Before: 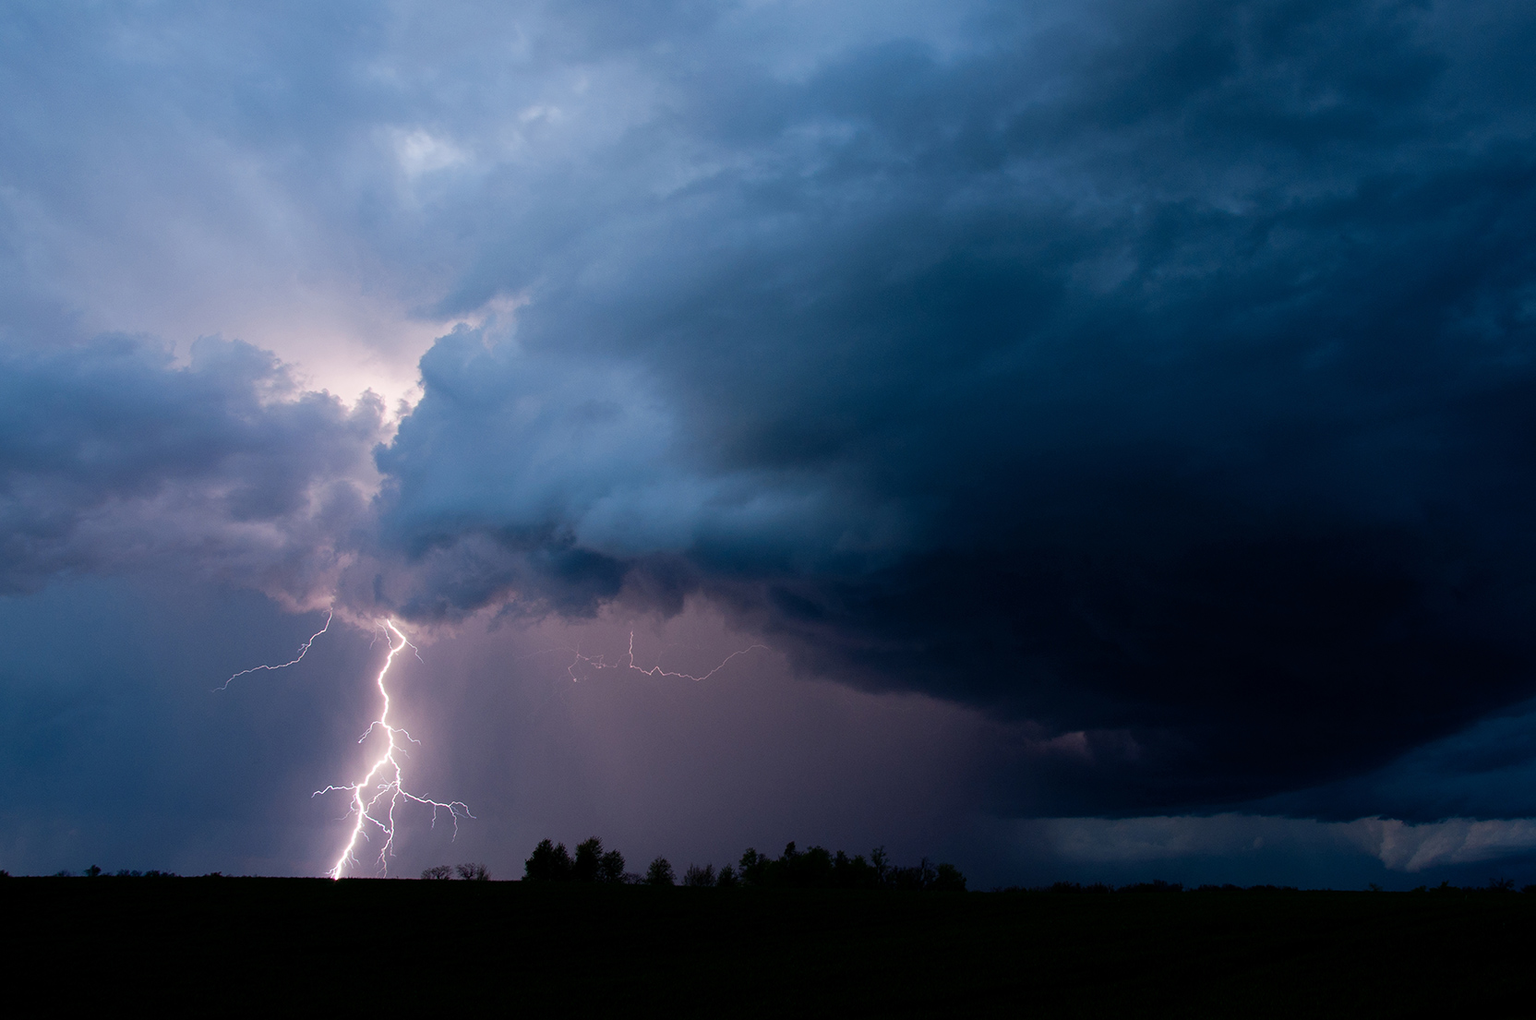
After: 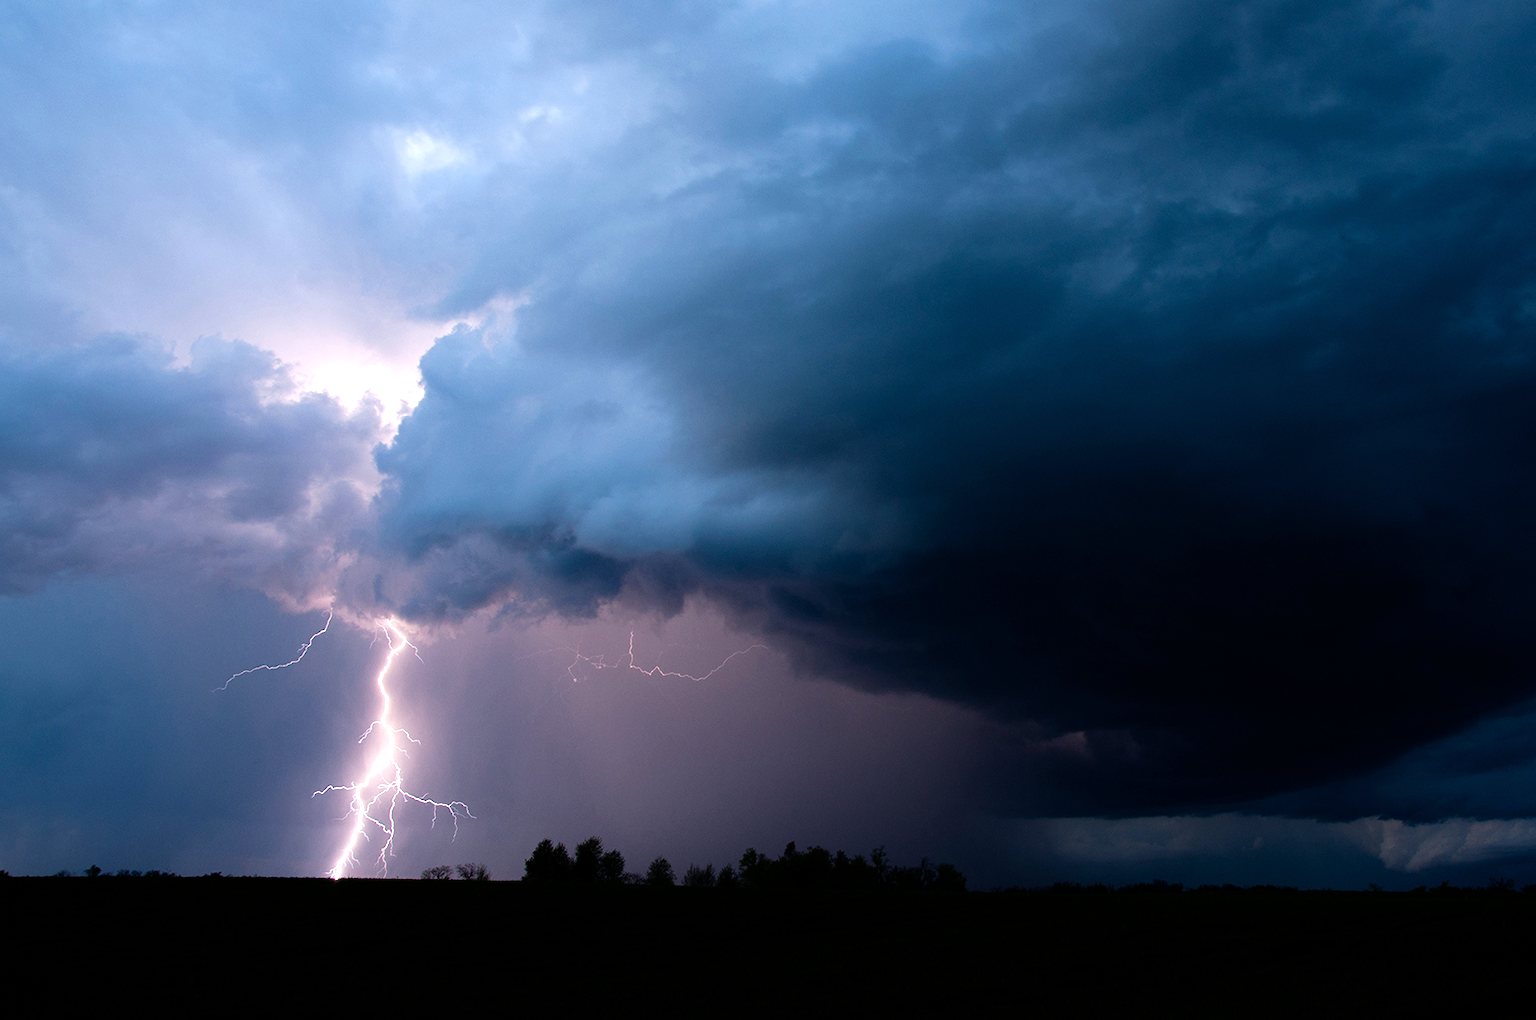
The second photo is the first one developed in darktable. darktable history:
tone equalizer: -8 EV -0.719 EV, -7 EV -0.74 EV, -6 EV -0.639 EV, -5 EV -0.394 EV, -3 EV 0.4 EV, -2 EV 0.6 EV, -1 EV 0.684 EV, +0 EV 0.721 EV
